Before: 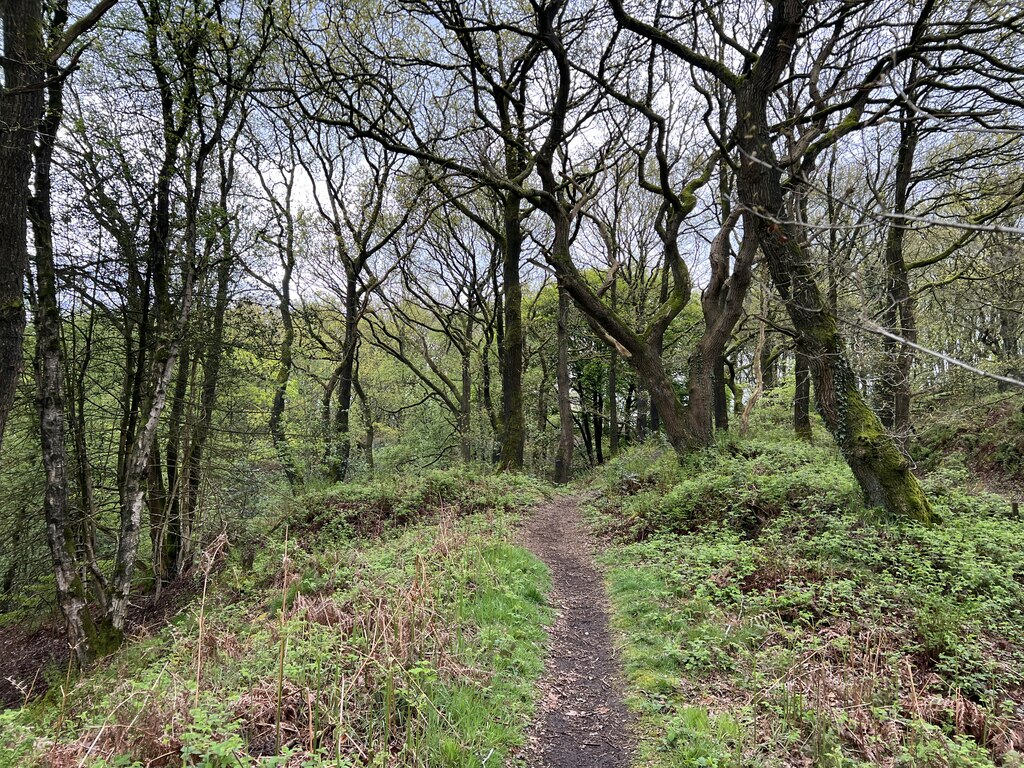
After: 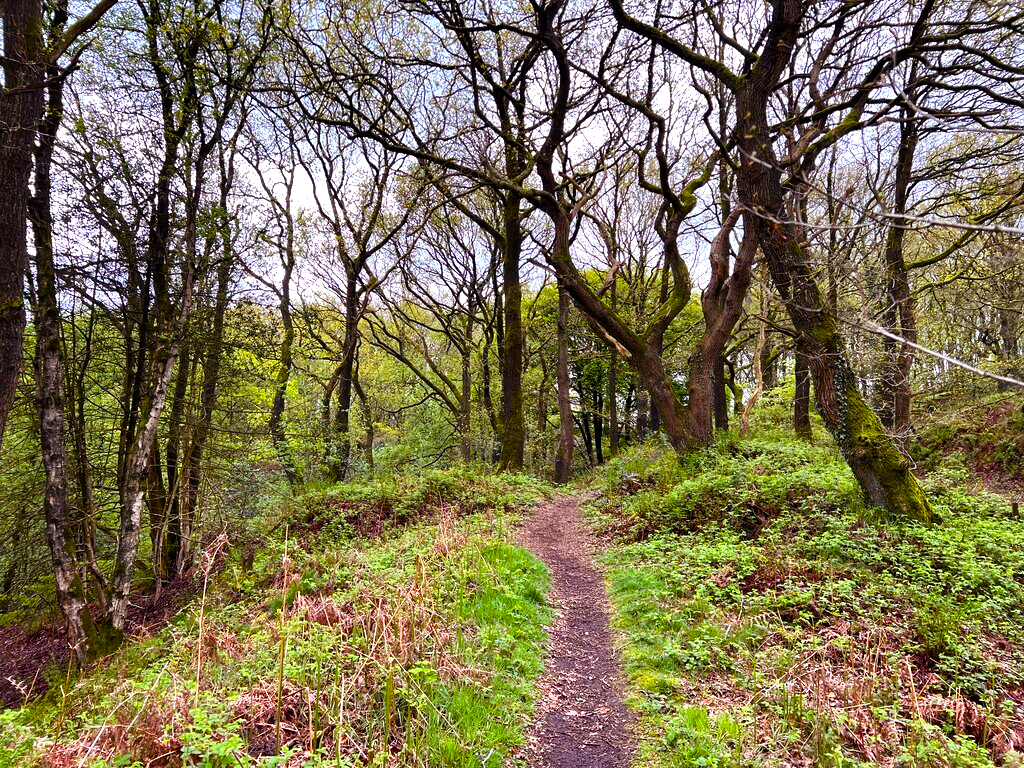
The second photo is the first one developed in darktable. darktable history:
color balance rgb: power › luminance -7.811%, power › chroma 1.341%, power › hue 330.35°, linear chroma grading › global chroma 9.796%, perceptual saturation grading › global saturation 34.653%, perceptual saturation grading › highlights -29.831%, perceptual saturation grading › shadows 34.53%, perceptual brilliance grading › global brilliance 17.451%, global vibrance 14.206%
